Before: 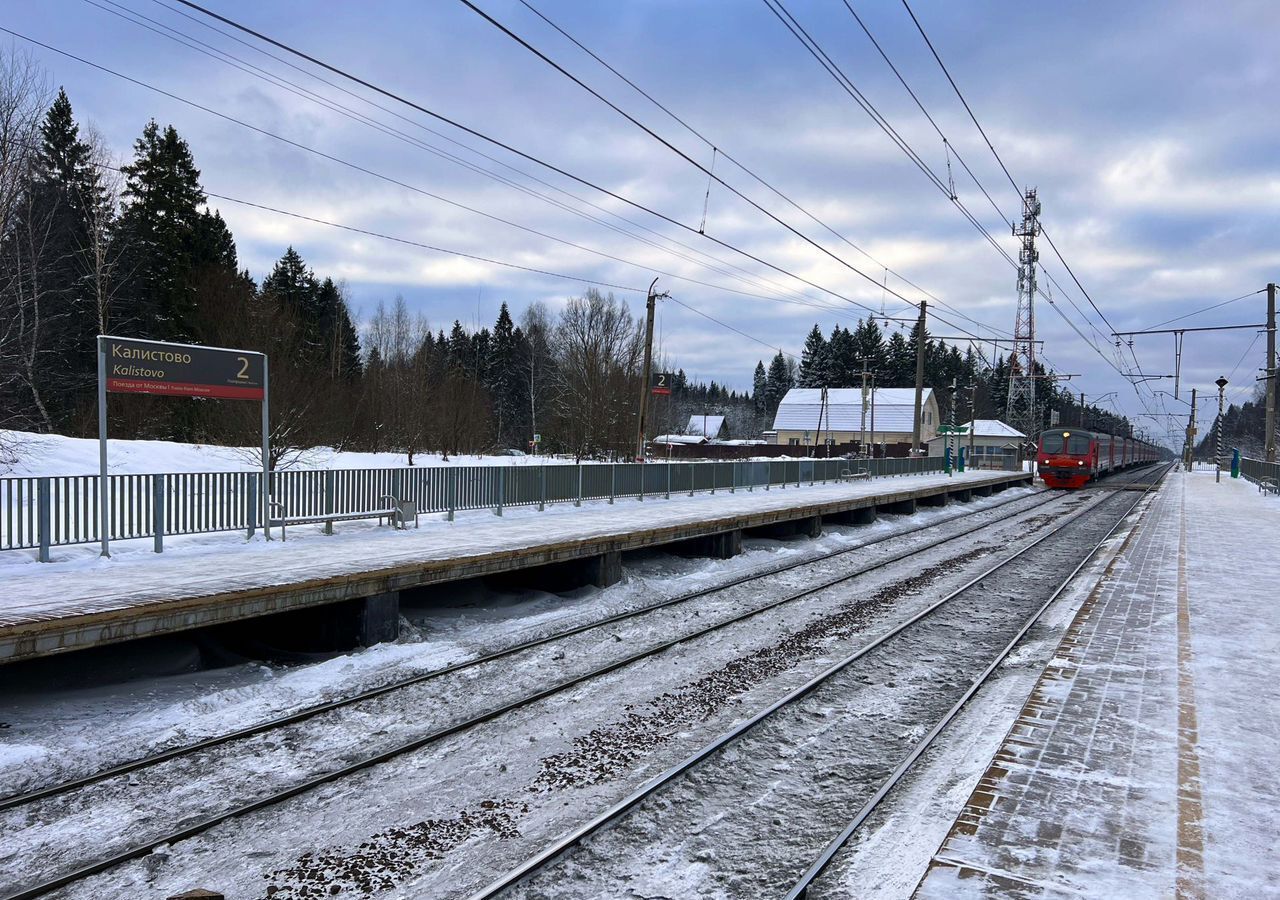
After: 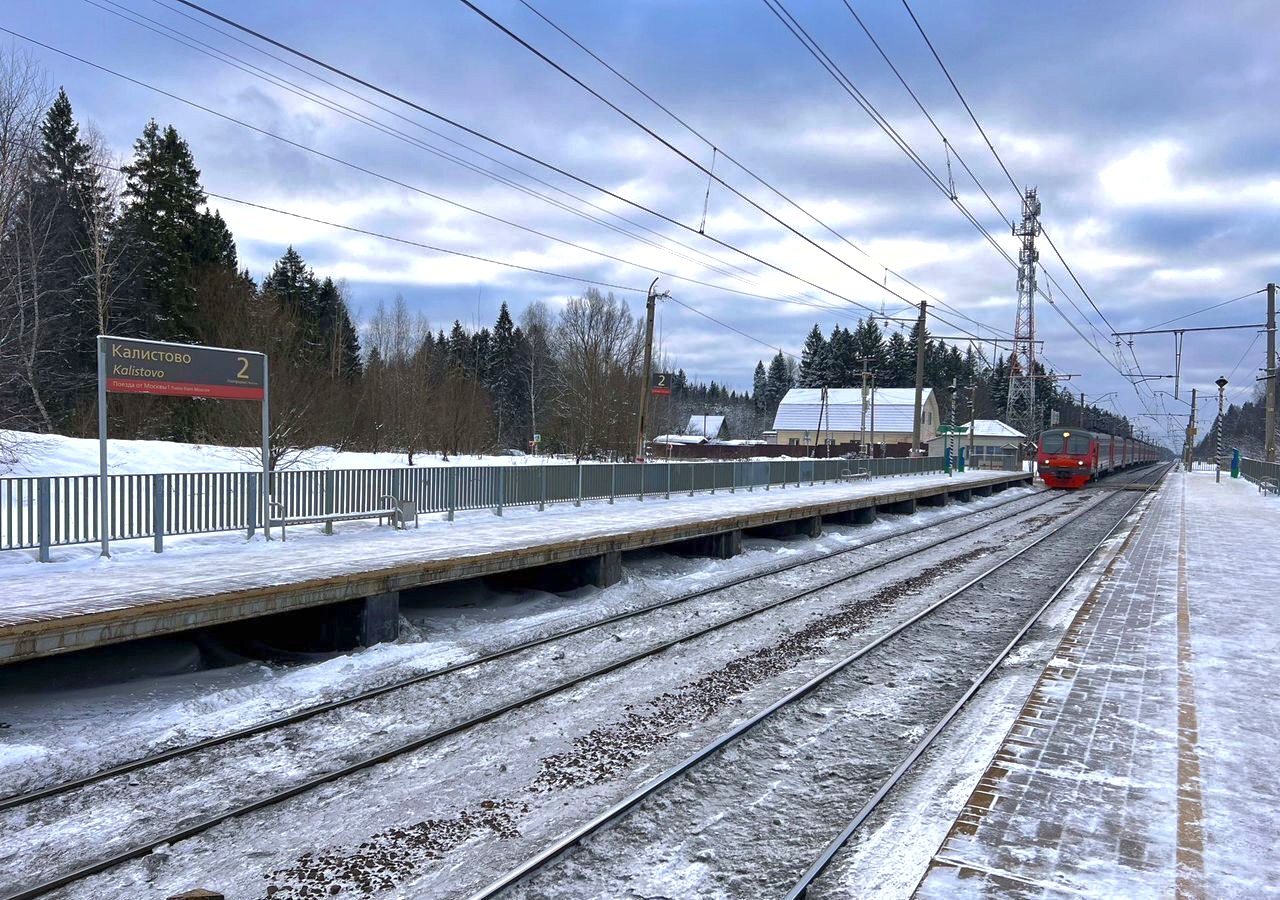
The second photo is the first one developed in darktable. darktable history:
exposure: exposure 0.424 EV, compensate highlight preservation false
shadows and highlights: highlights color adjustment 39.86%
